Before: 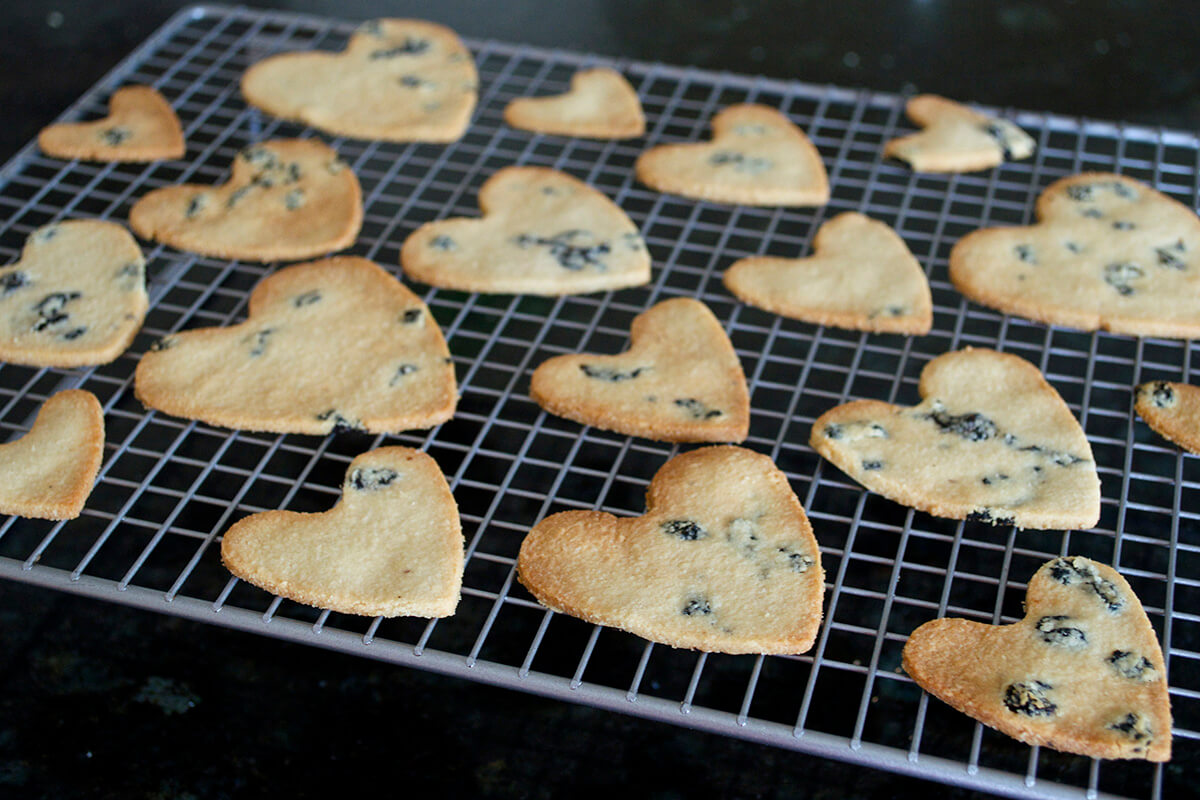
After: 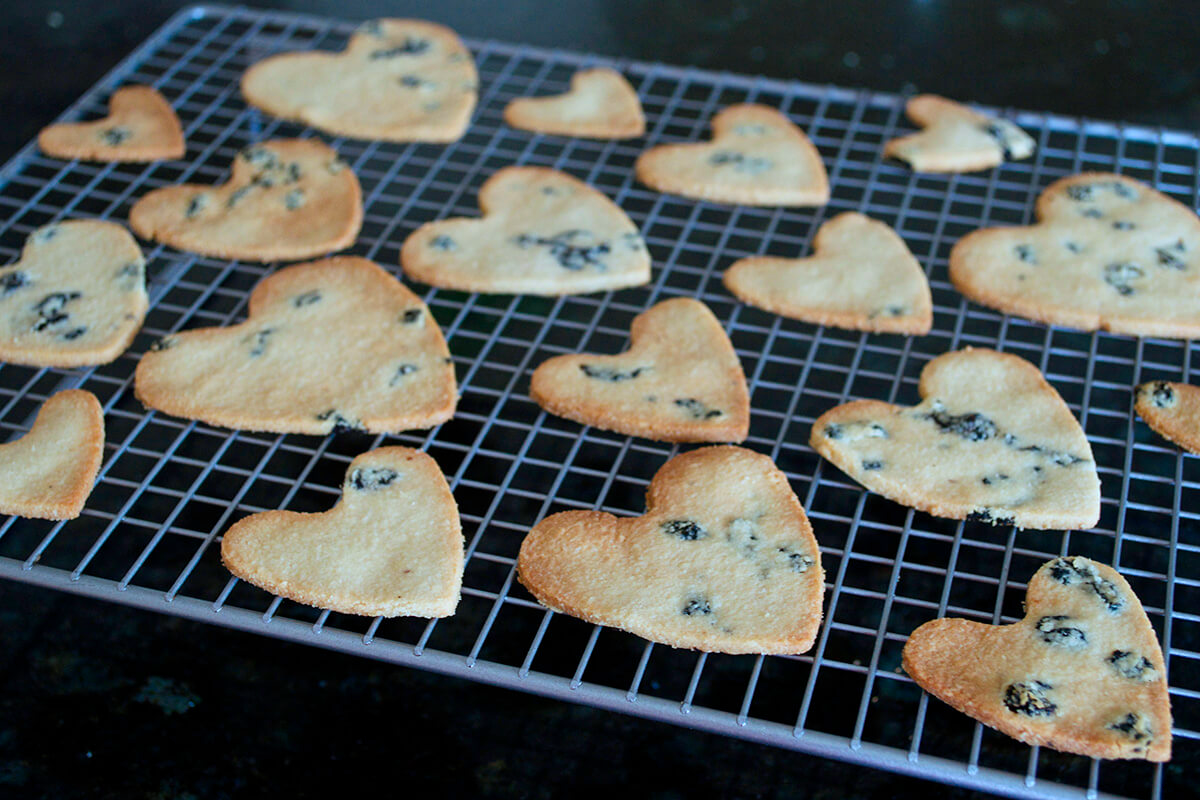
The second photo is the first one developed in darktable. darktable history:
color calibration: output R [0.972, 0.068, -0.094, 0], output G [-0.178, 1.216, -0.086, 0], output B [0.095, -0.136, 0.98, 0], illuminant custom, x 0.371, y 0.381, temperature 4283.16 K
